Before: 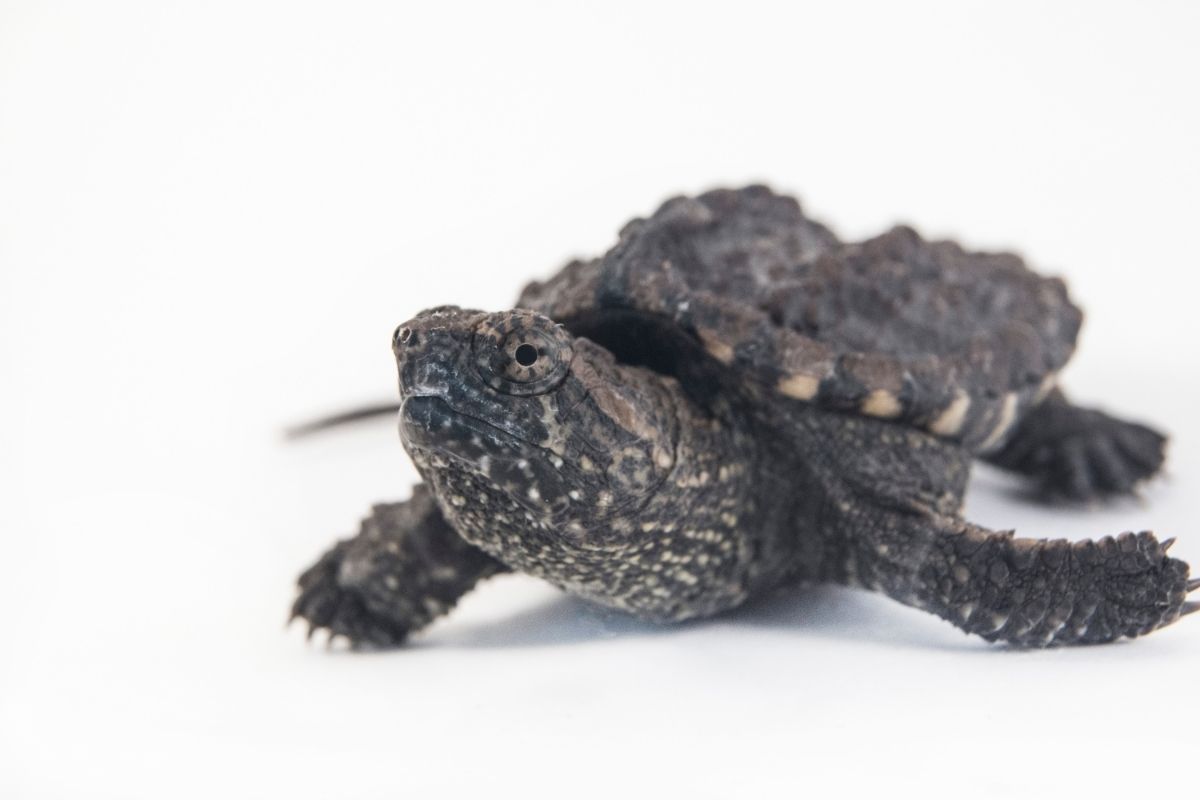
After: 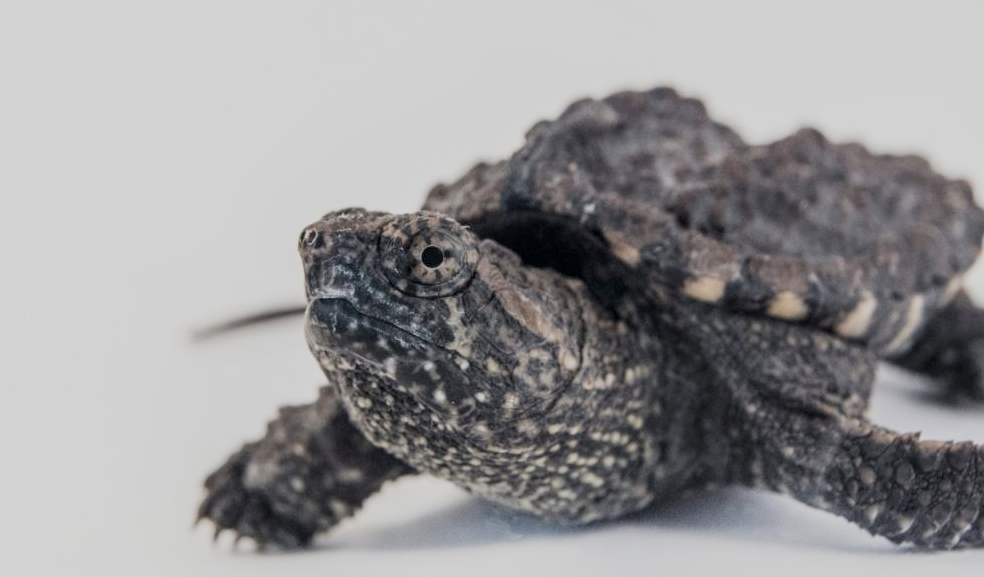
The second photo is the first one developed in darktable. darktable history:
crop: left 7.891%, top 12.305%, right 10.061%, bottom 15.447%
filmic rgb: black relative exposure -7.65 EV, white relative exposure 4.56 EV, threshold 5.95 EV, hardness 3.61, iterations of high-quality reconstruction 0, enable highlight reconstruction true
local contrast: on, module defaults
